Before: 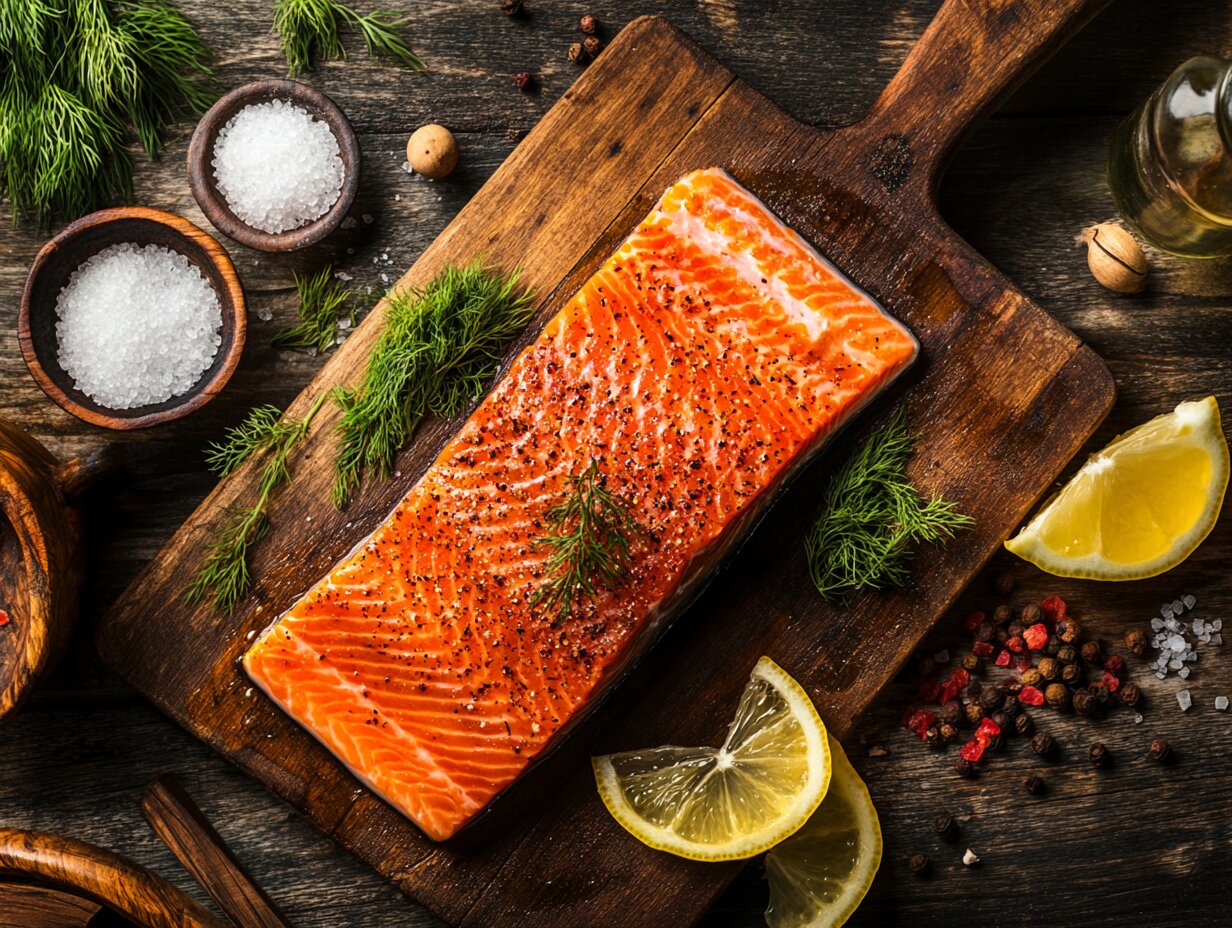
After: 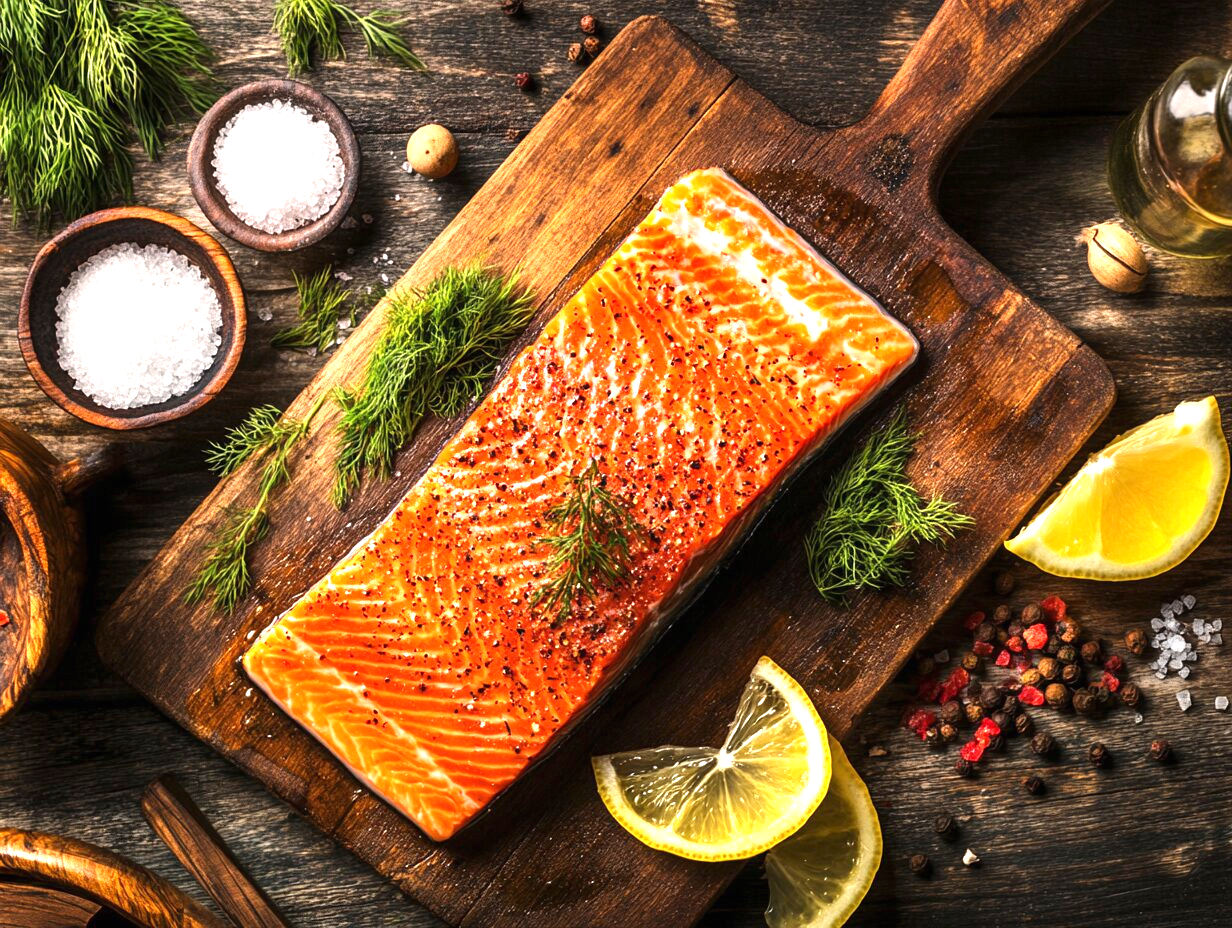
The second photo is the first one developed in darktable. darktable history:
exposure: black level correction 0, exposure 1.125 EV, compensate exposure bias true, compensate highlight preservation false
graduated density: density 0.38 EV, hardness 21%, rotation -6.11°, saturation 32%
